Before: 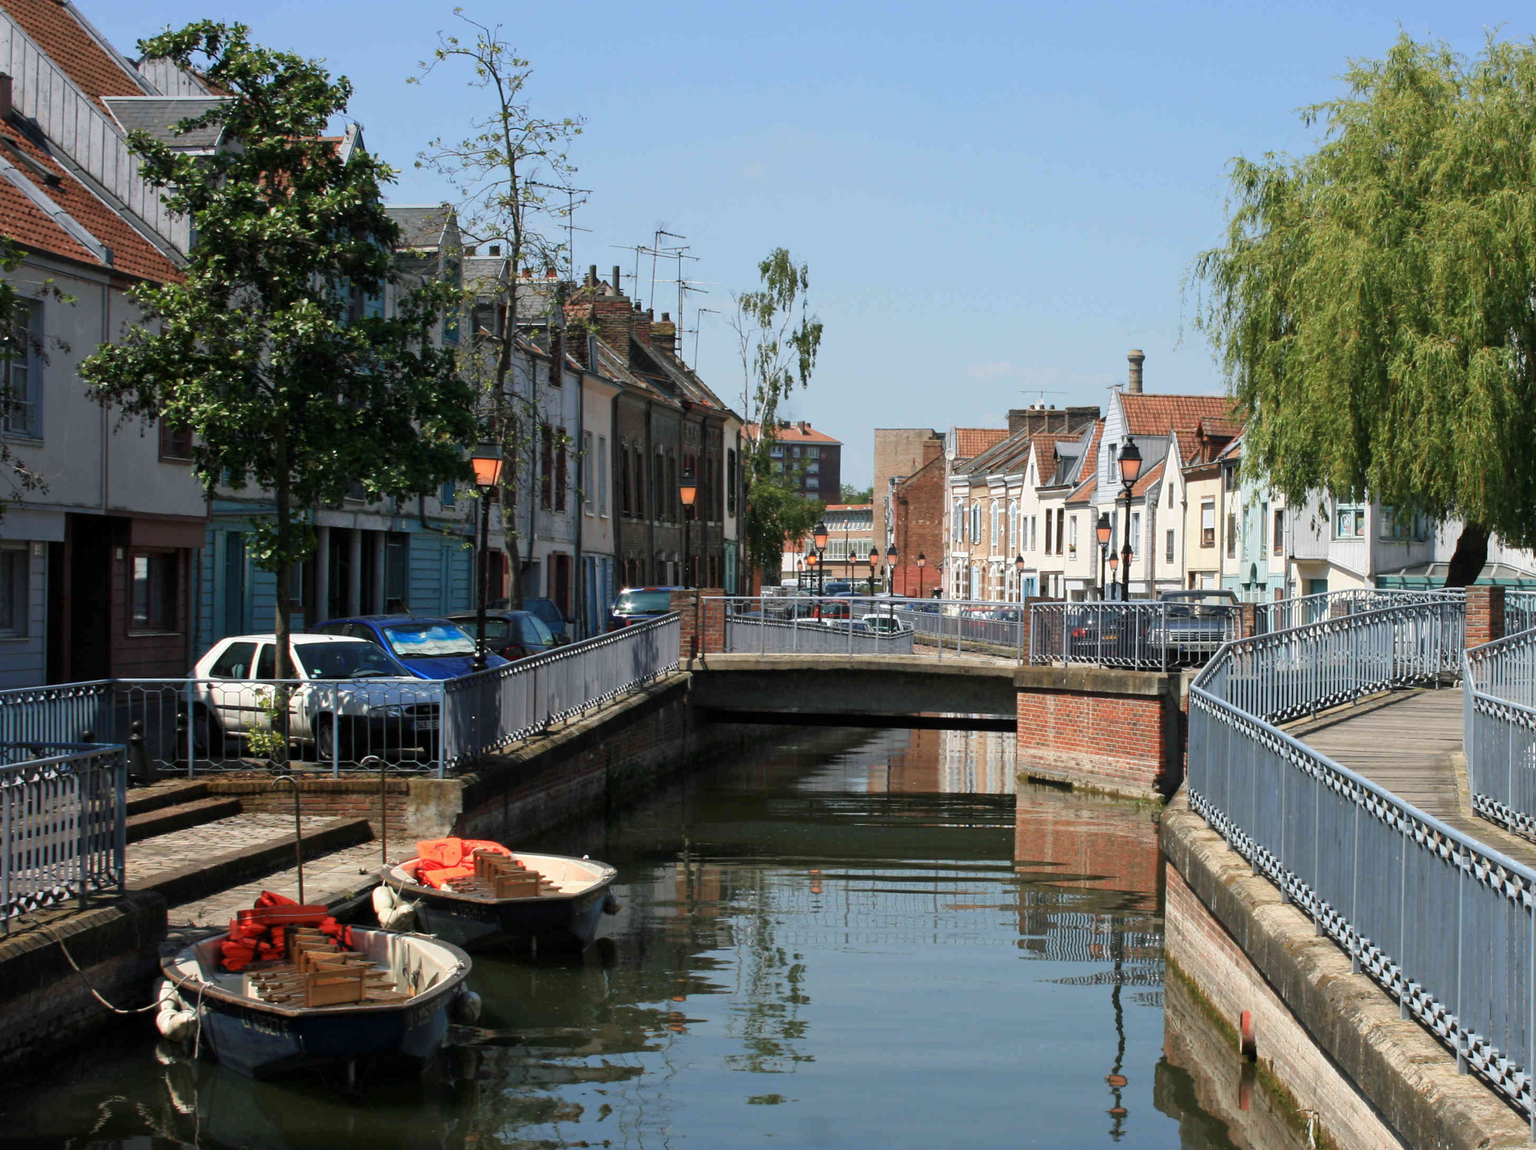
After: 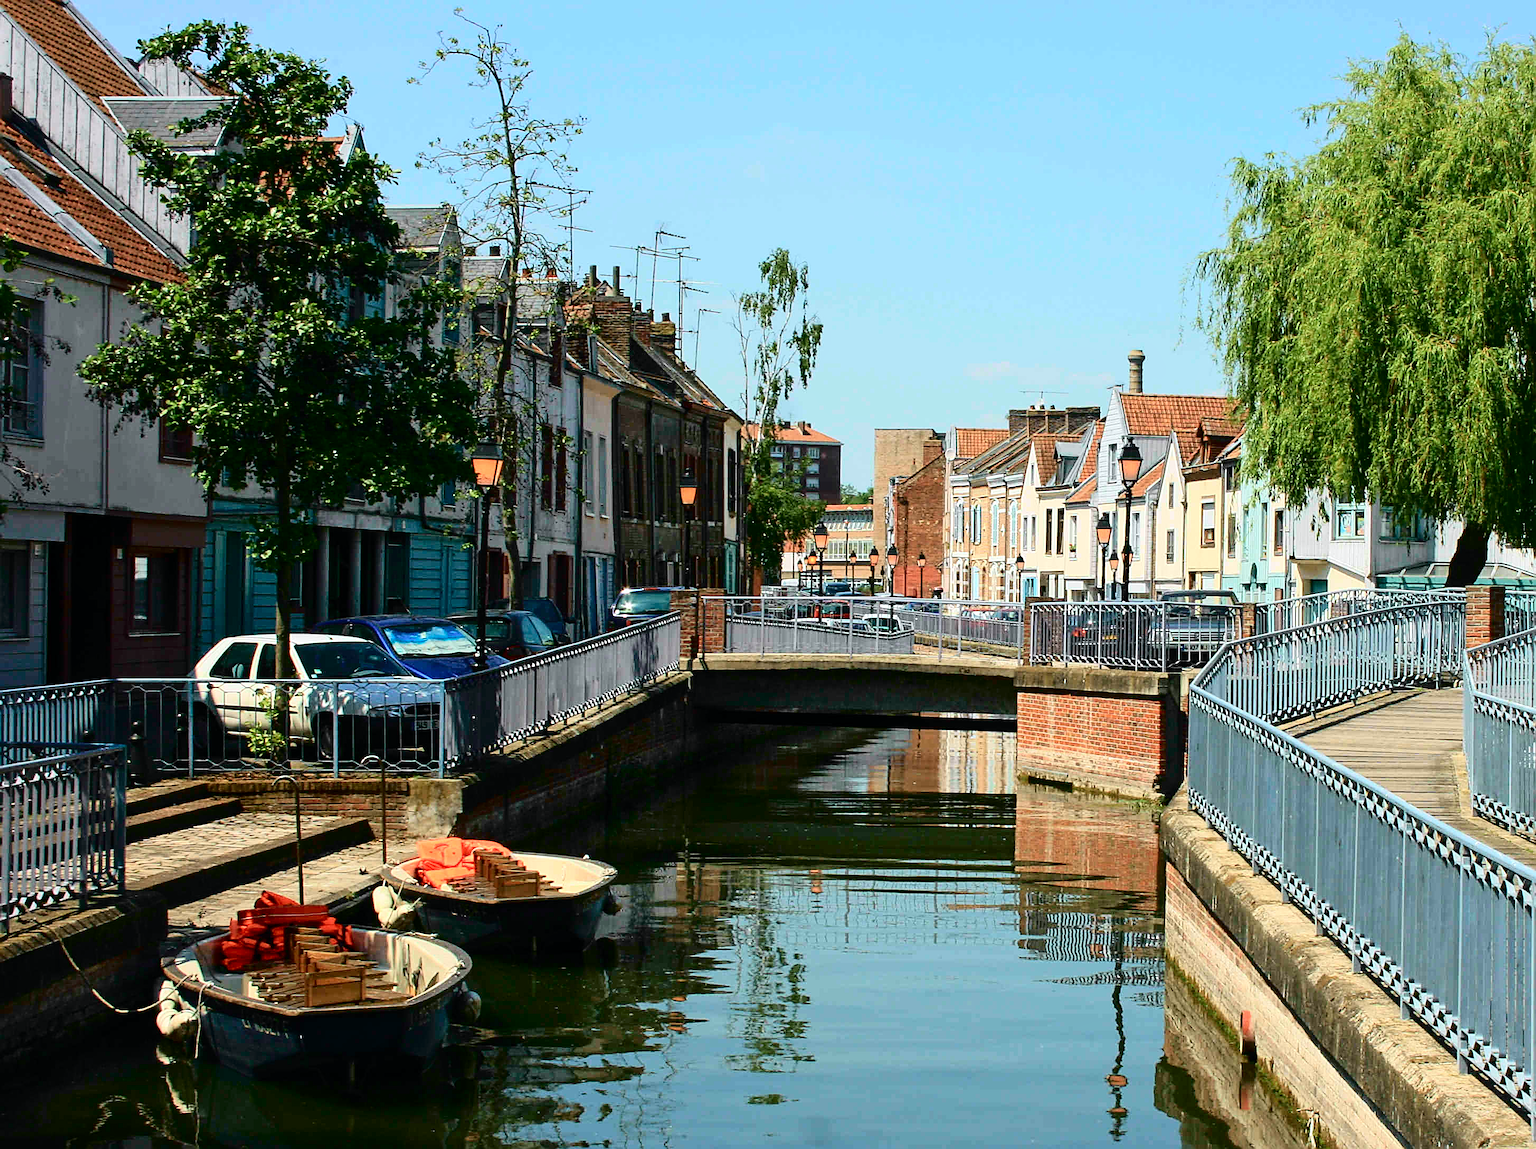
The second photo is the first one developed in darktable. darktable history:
exposure: compensate highlight preservation false
local contrast: highlights 100%, shadows 100%, detail 120%, midtone range 0.2
tone curve: curves: ch0 [(0, 0.014) (0.17, 0.099) (0.392, 0.438) (0.725, 0.828) (0.872, 0.918) (1, 0.981)]; ch1 [(0, 0) (0.402, 0.36) (0.488, 0.466) (0.5, 0.499) (0.515, 0.515) (0.574, 0.595) (0.619, 0.65) (0.701, 0.725) (1, 1)]; ch2 [(0, 0) (0.432, 0.422) (0.486, 0.49) (0.503, 0.503) (0.523, 0.554) (0.562, 0.606) (0.644, 0.694) (0.717, 0.753) (1, 0.991)], color space Lab, independent channels
sharpen: radius 1.685, amount 1.294
